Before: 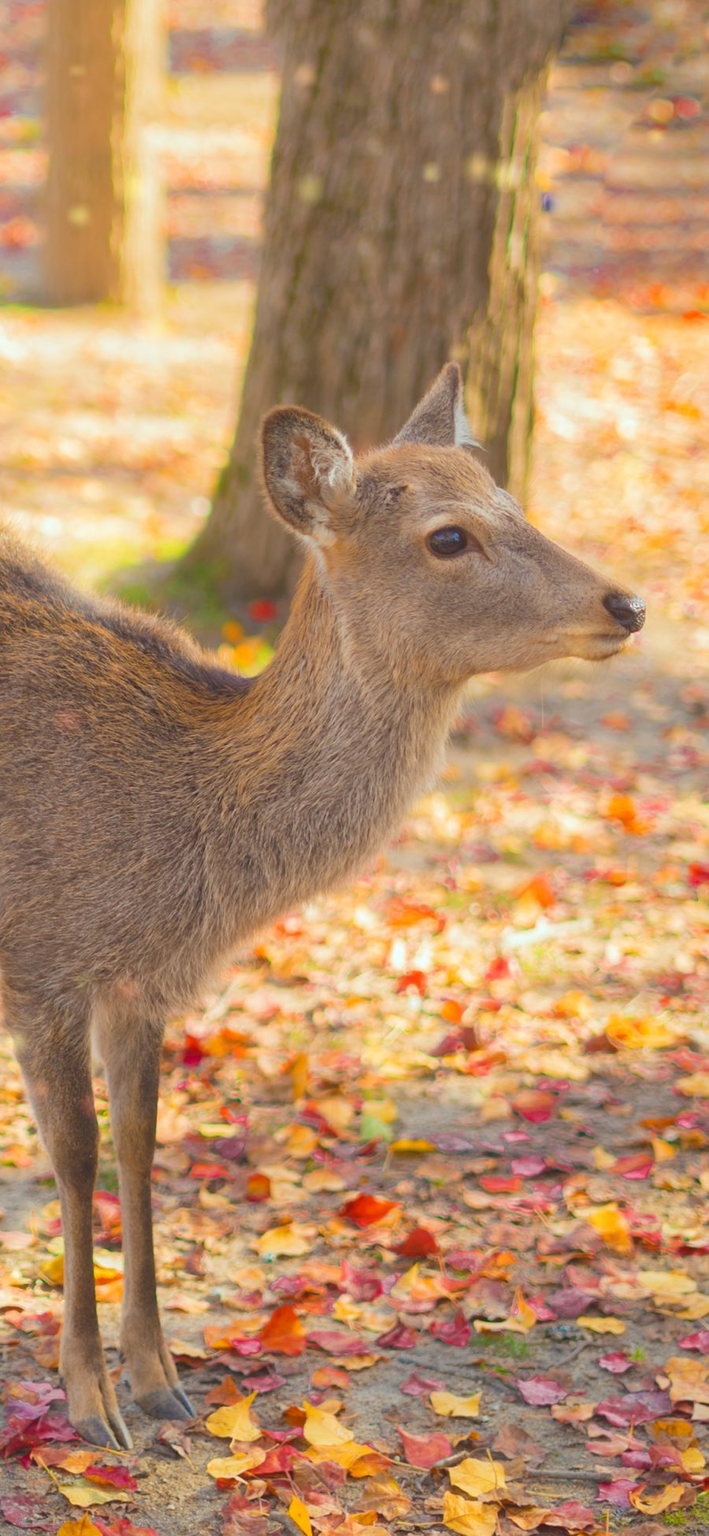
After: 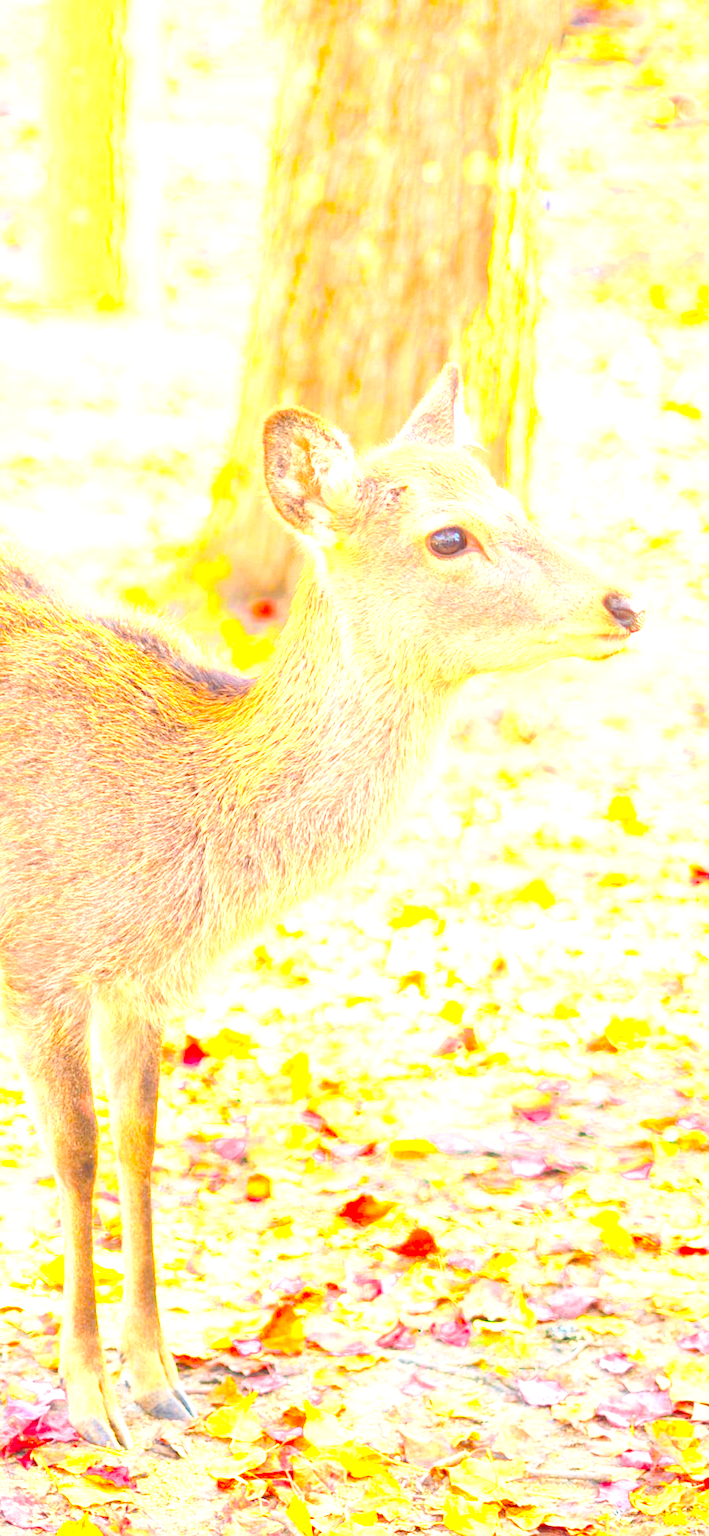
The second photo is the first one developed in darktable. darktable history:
exposure: black level correction 0, exposure 1.199 EV, compensate highlight preservation false
base curve: curves: ch0 [(0, 0) (0.028, 0.03) (0.121, 0.232) (0.46, 0.748) (0.859, 0.968) (1, 1)], preserve colors none
levels: white 90.65%, levels [0, 0.476, 0.951]
color zones: curves: ch0 [(0, 0.511) (0.143, 0.531) (0.286, 0.56) (0.429, 0.5) (0.571, 0.5) (0.714, 0.5) (0.857, 0.5) (1, 0.5)]; ch1 [(0, 0.525) (0.143, 0.705) (0.286, 0.715) (0.429, 0.35) (0.571, 0.35) (0.714, 0.35) (0.857, 0.4) (1, 0.4)]; ch2 [(0, 0.572) (0.143, 0.512) (0.286, 0.473) (0.429, 0.45) (0.571, 0.5) (0.714, 0.5) (0.857, 0.518) (1, 0.518)]
contrast brightness saturation: contrast 0.157, saturation 0.327
